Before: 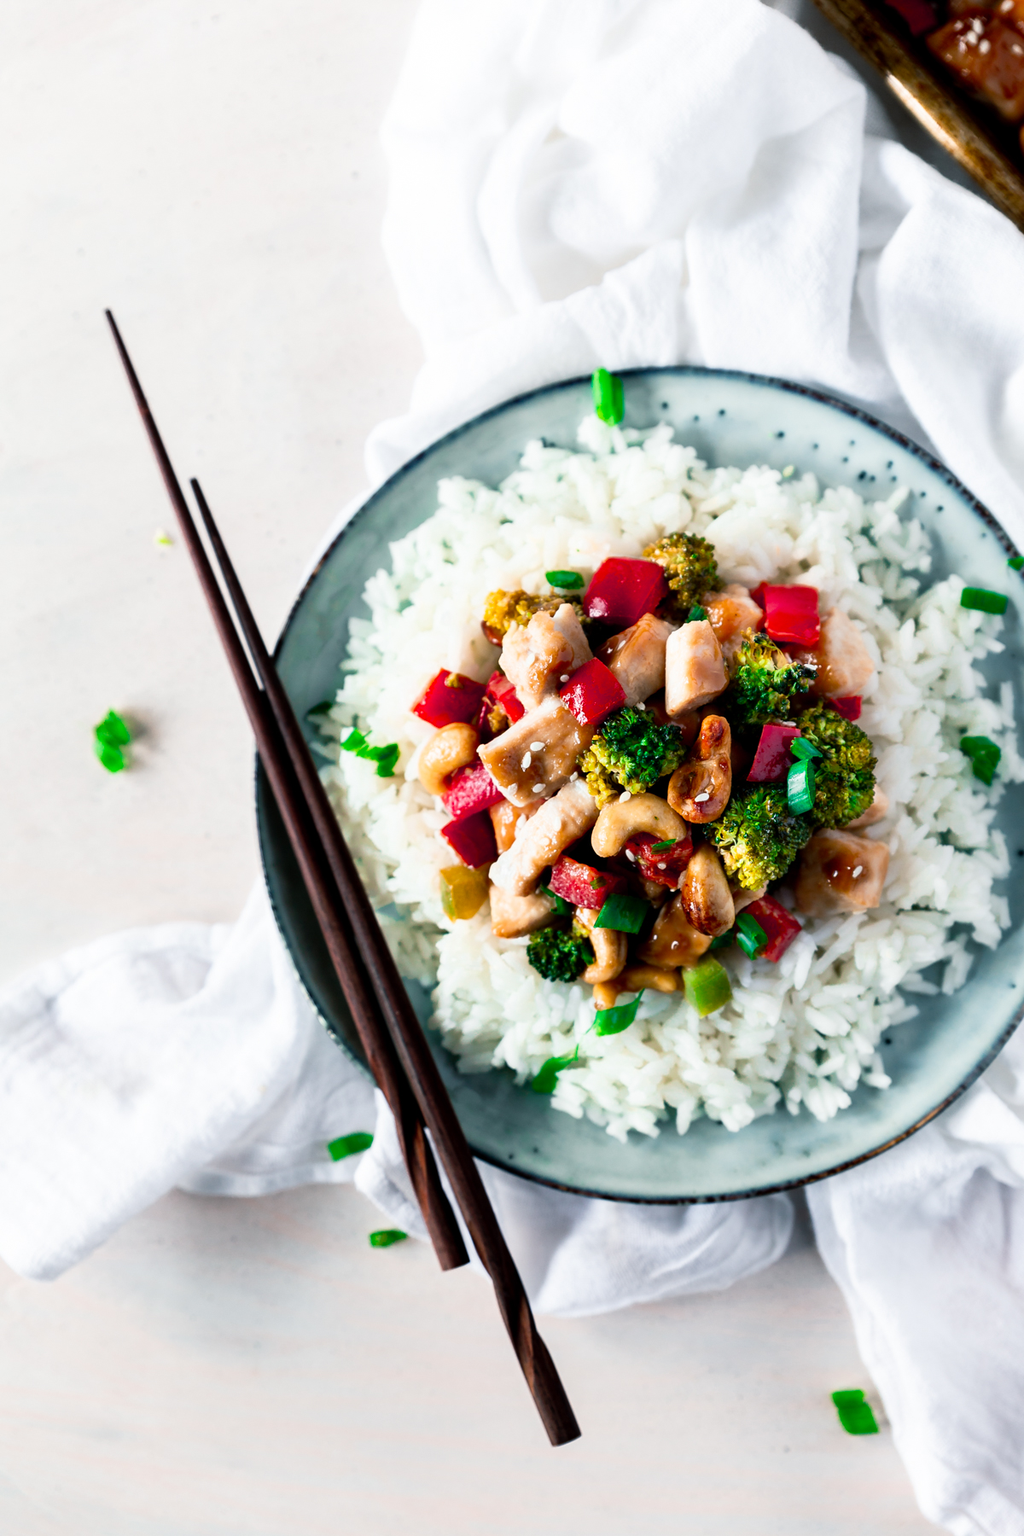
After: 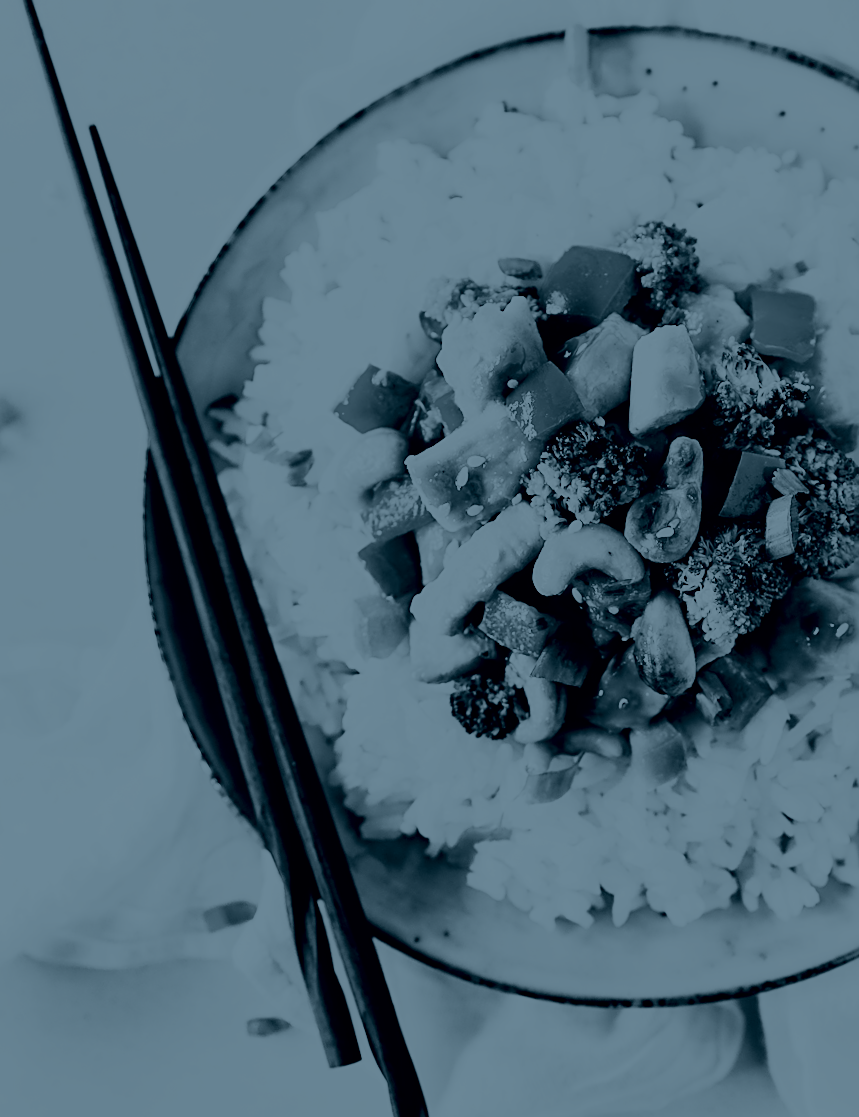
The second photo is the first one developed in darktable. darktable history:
crop and rotate: angle -3.37°, left 9.79%, top 20.73%, right 12.42%, bottom 11.82%
sharpen: on, module defaults
colorize: hue 194.4°, saturation 29%, source mix 61.75%, lightness 3.98%, version 1
base curve: curves: ch0 [(0, 0) (0, 0.001) (0.001, 0.001) (0.004, 0.002) (0.007, 0.004) (0.015, 0.013) (0.033, 0.045) (0.052, 0.096) (0.075, 0.17) (0.099, 0.241) (0.163, 0.42) (0.219, 0.55) (0.259, 0.616) (0.327, 0.722) (0.365, 0.765) (0.522, 0.873) (0.547, 0.881) (0.689, 0.919) (0.826, 0.952) (1, 1)], preserve colors none
